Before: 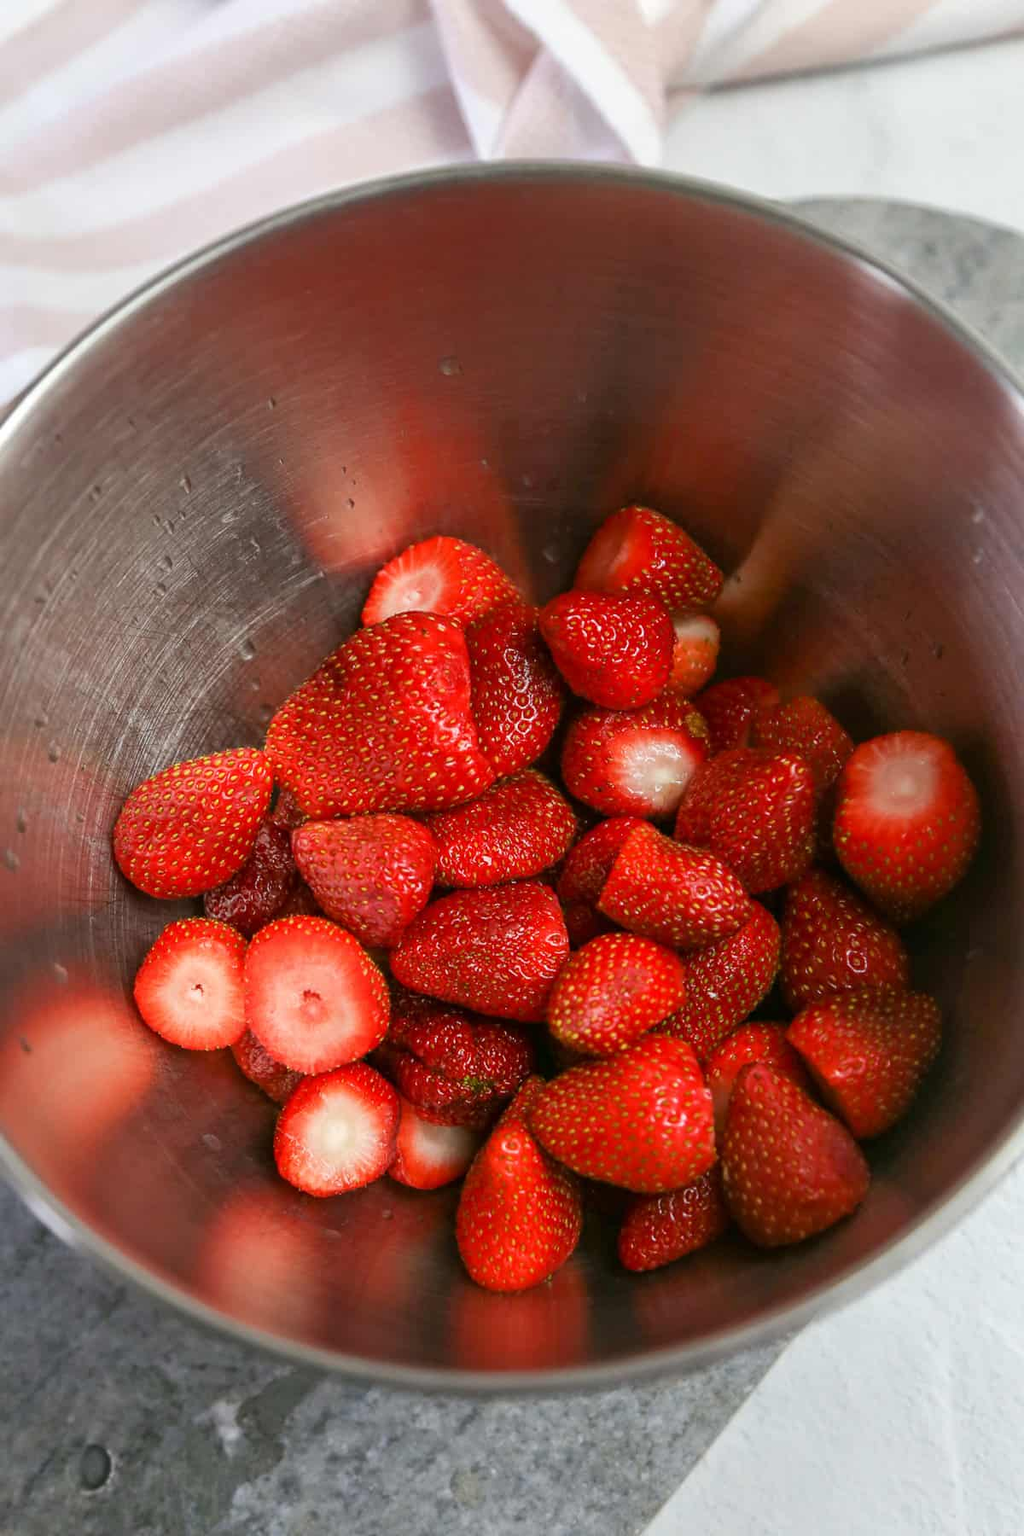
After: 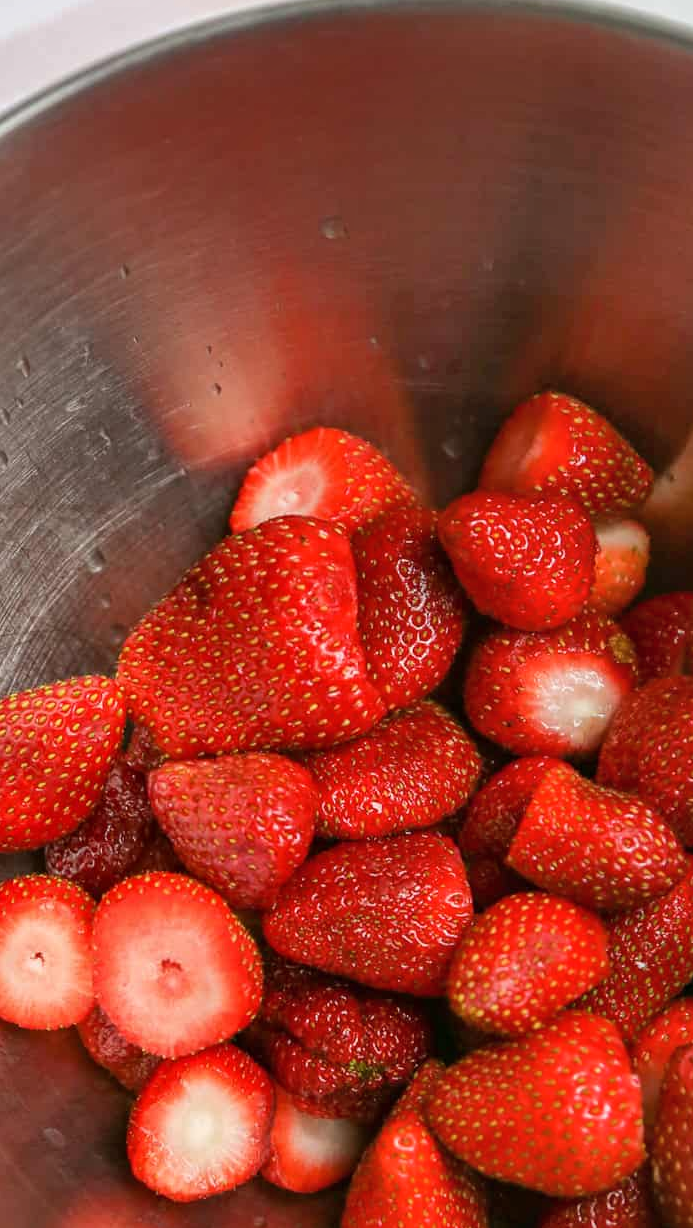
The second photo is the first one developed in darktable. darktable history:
shadows and highlights: low approximation 0.01, soften with gaussian
crop: left 16.202%, top 11.208%, right 26.045%, bottom 20.557%
